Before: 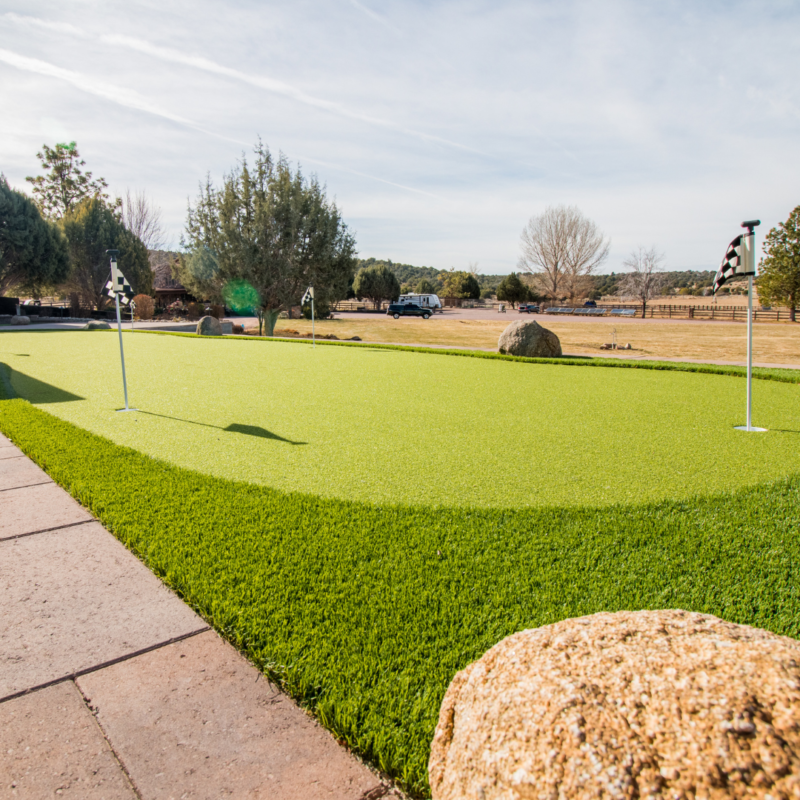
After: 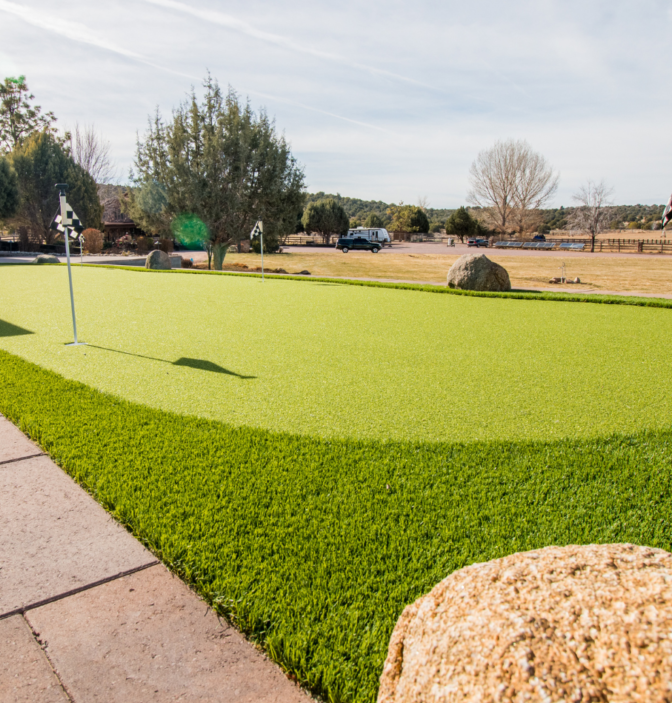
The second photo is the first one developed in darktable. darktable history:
crop: left 6.447%, top 8.3%, right 9.528%, bottom 3.712%
